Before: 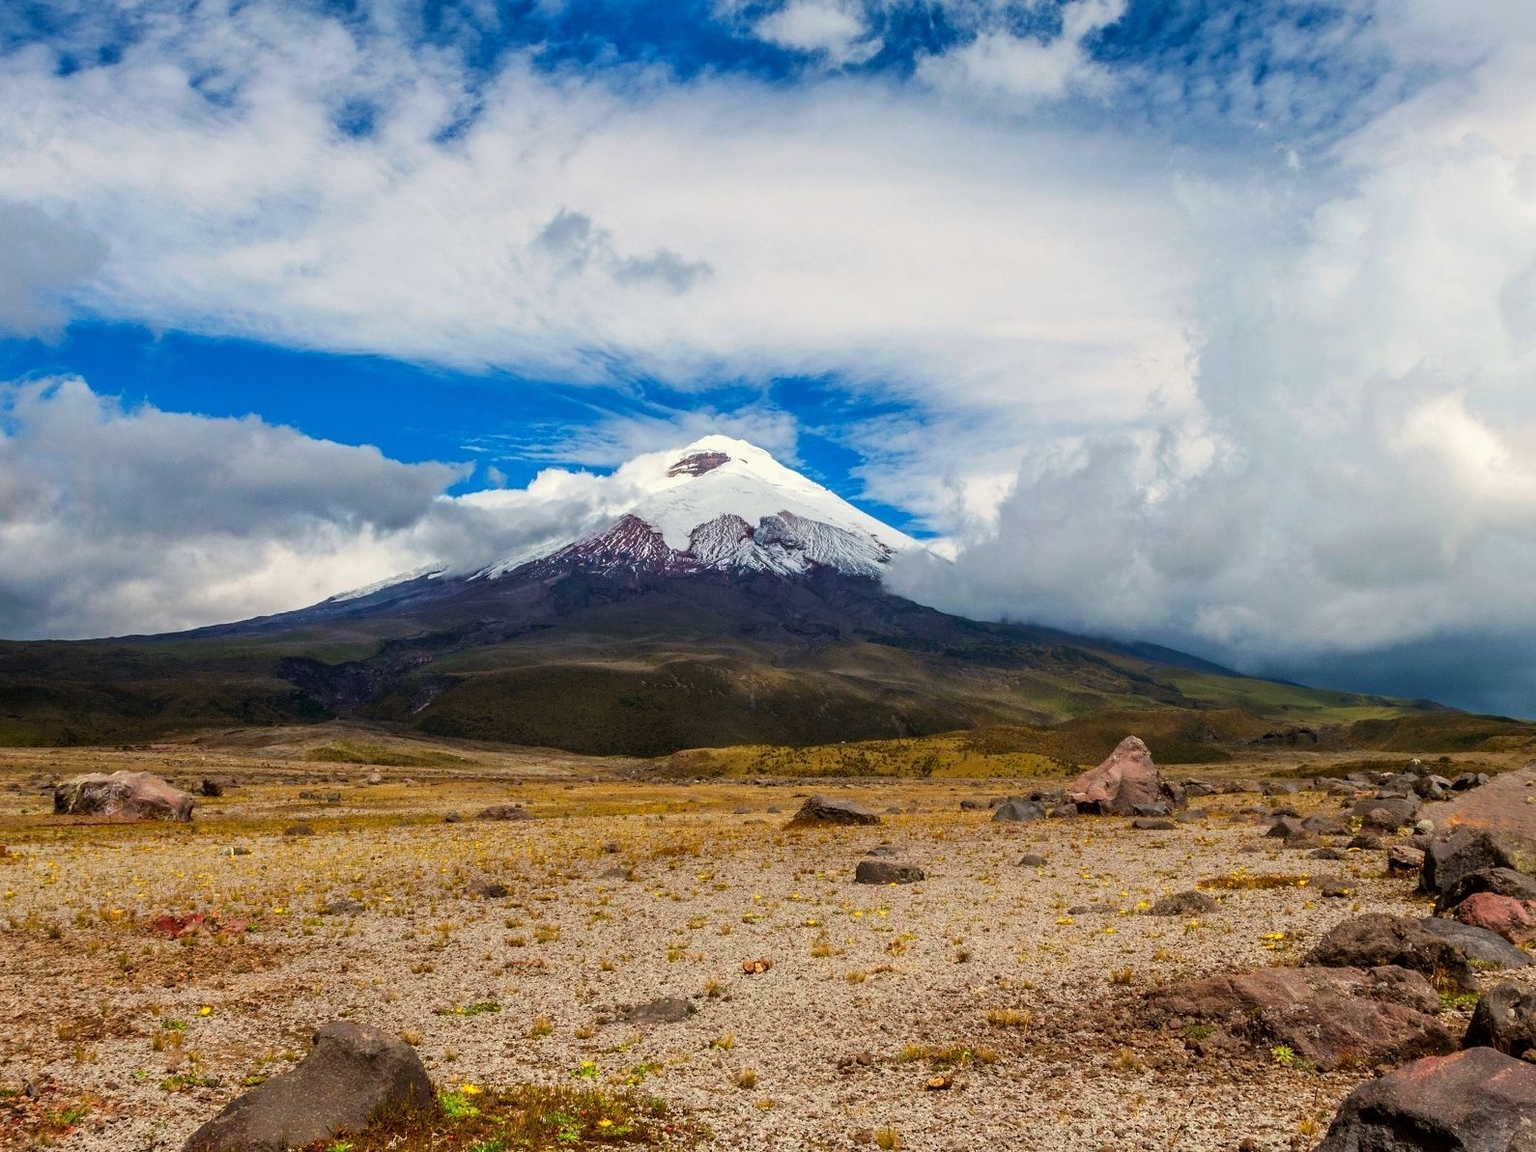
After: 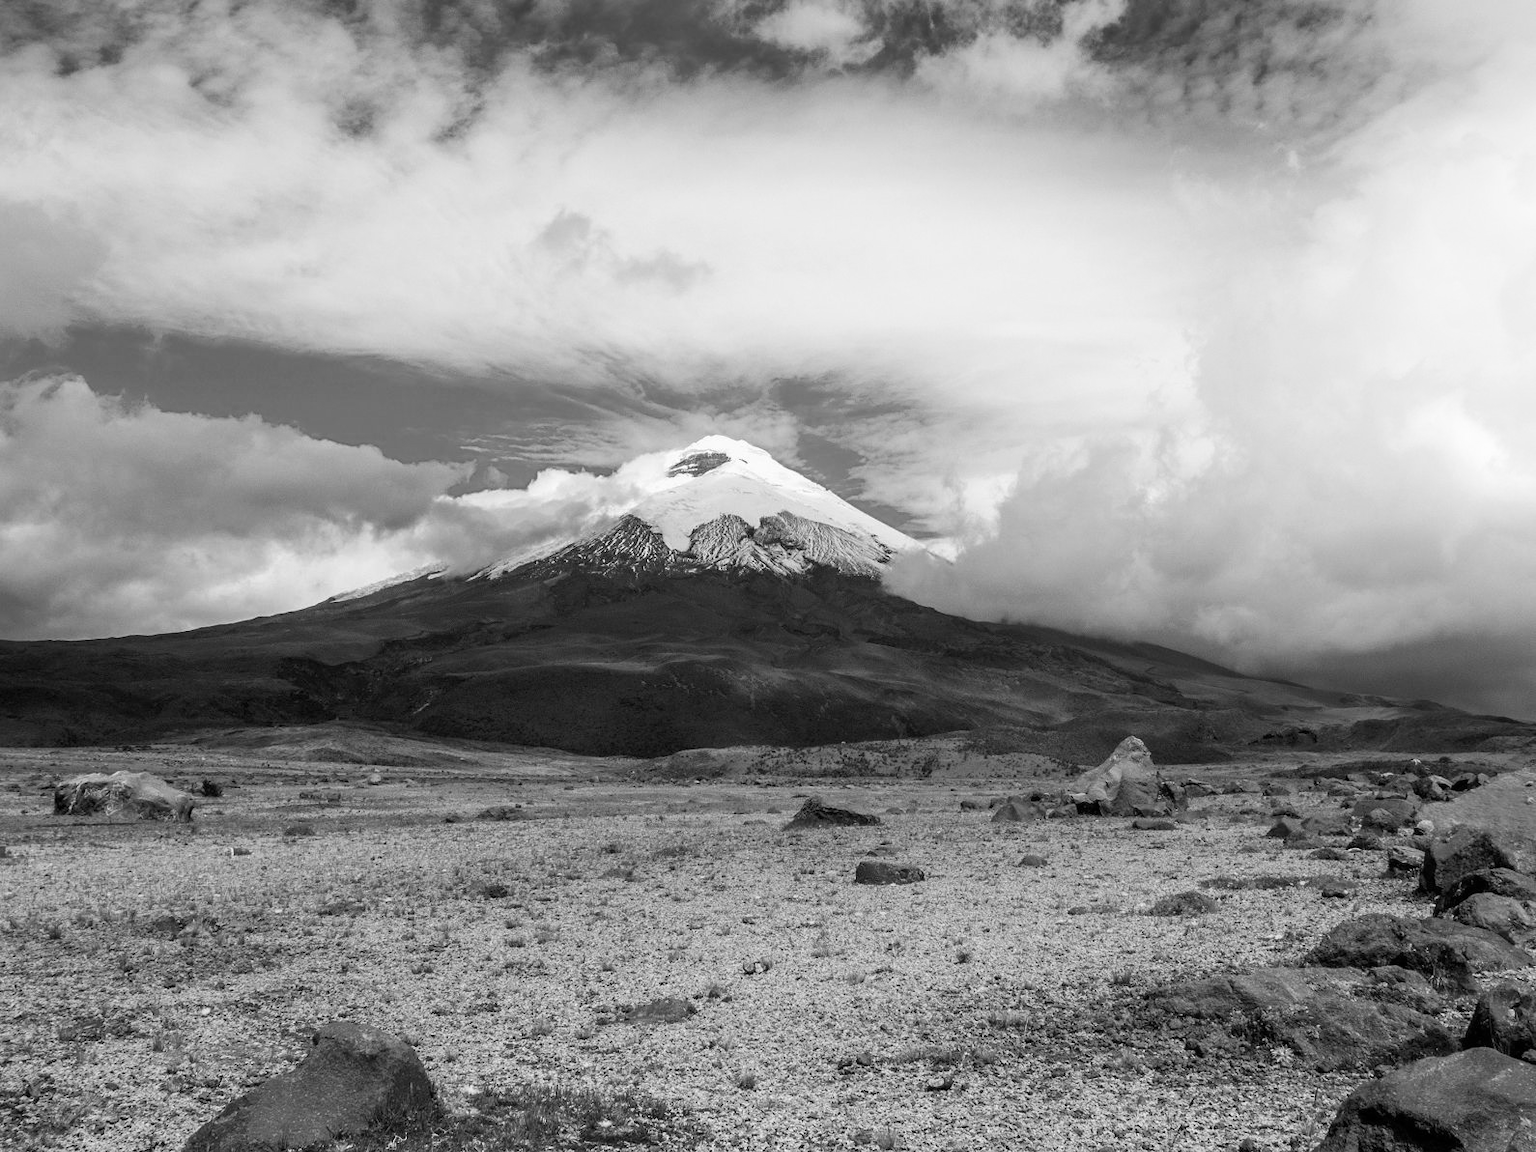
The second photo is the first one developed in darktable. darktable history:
color correction: highlights a* 5.38, highlights b* 5.3, shadows a* -4.26, shadows b* -5.11
monochrome: a -3.63, b -0.465
shadows and highlights: shadows -40.15, highlights 62.88, soften with gaussian
